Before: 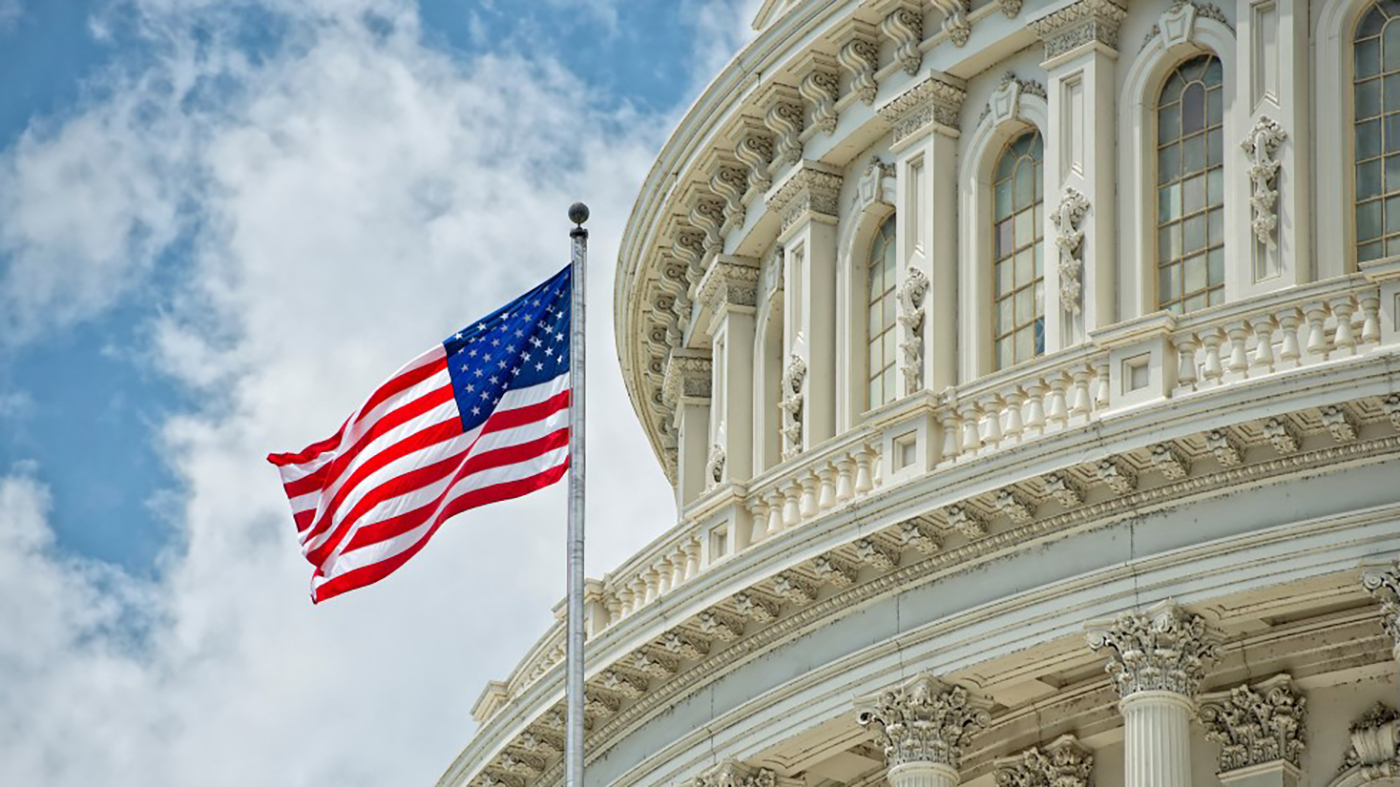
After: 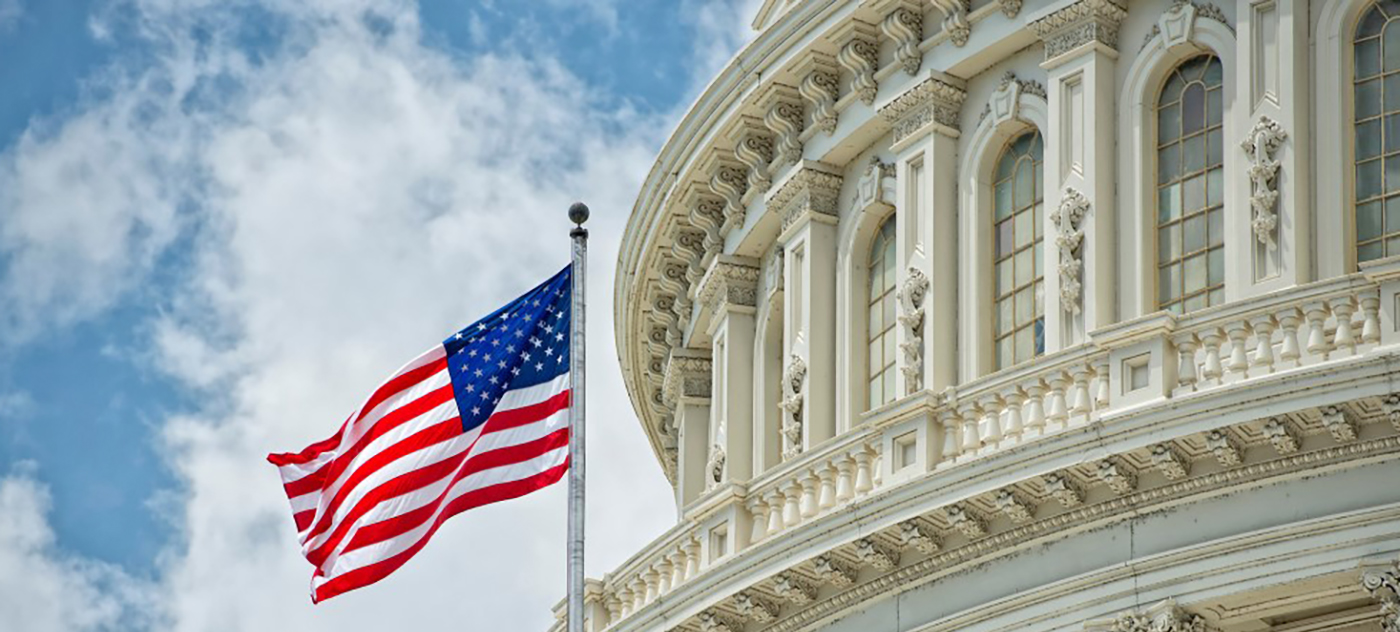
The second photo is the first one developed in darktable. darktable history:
crop: bottom 19.664%
